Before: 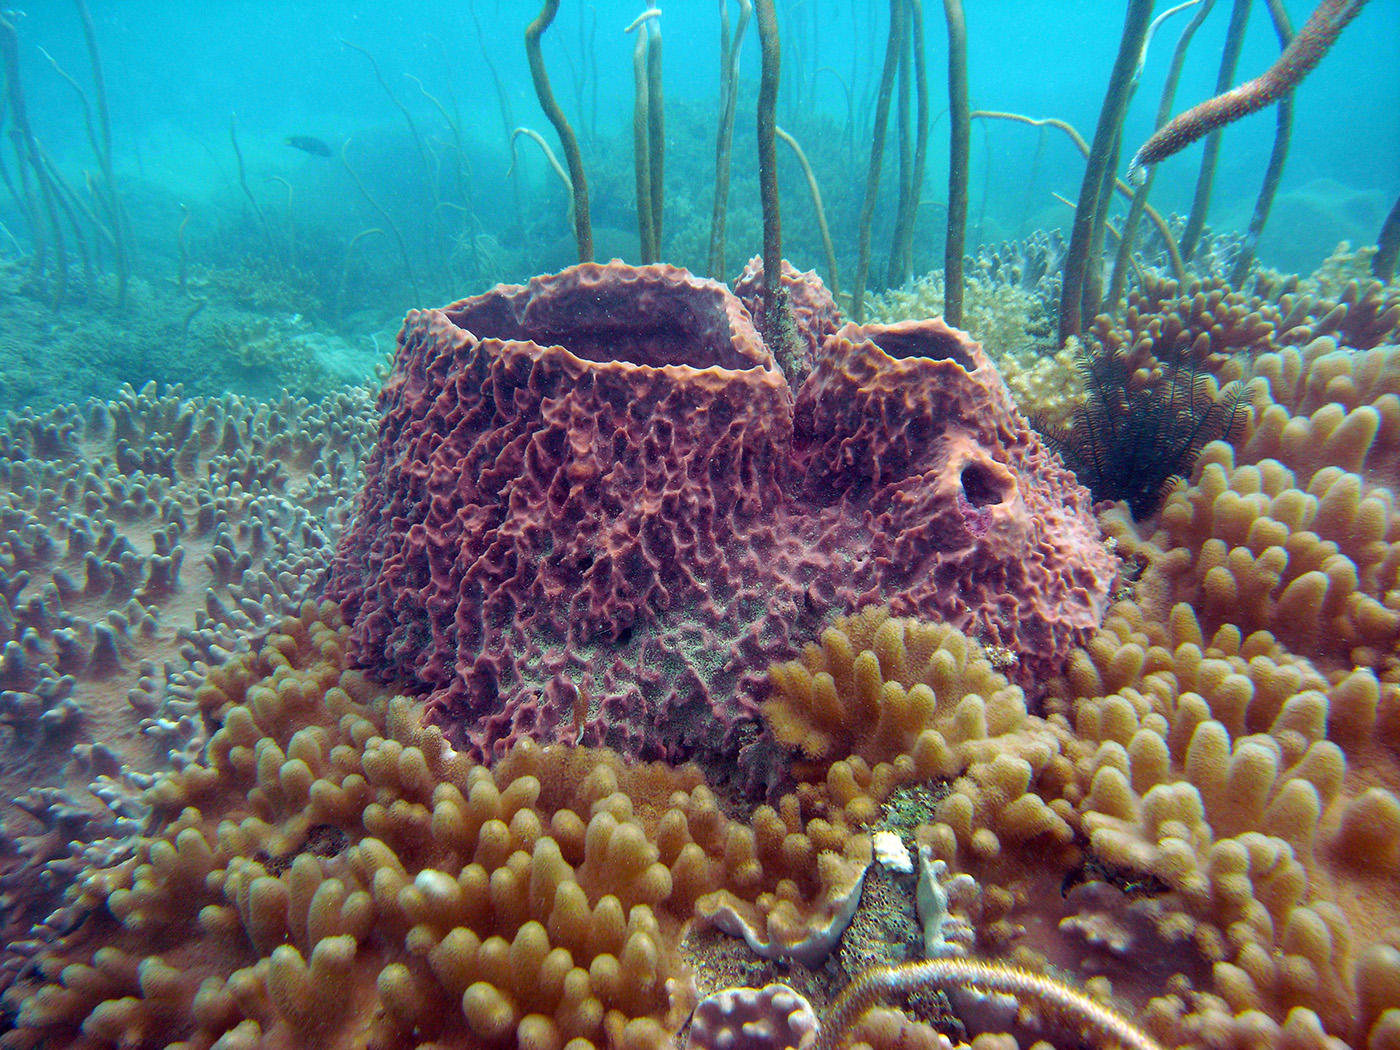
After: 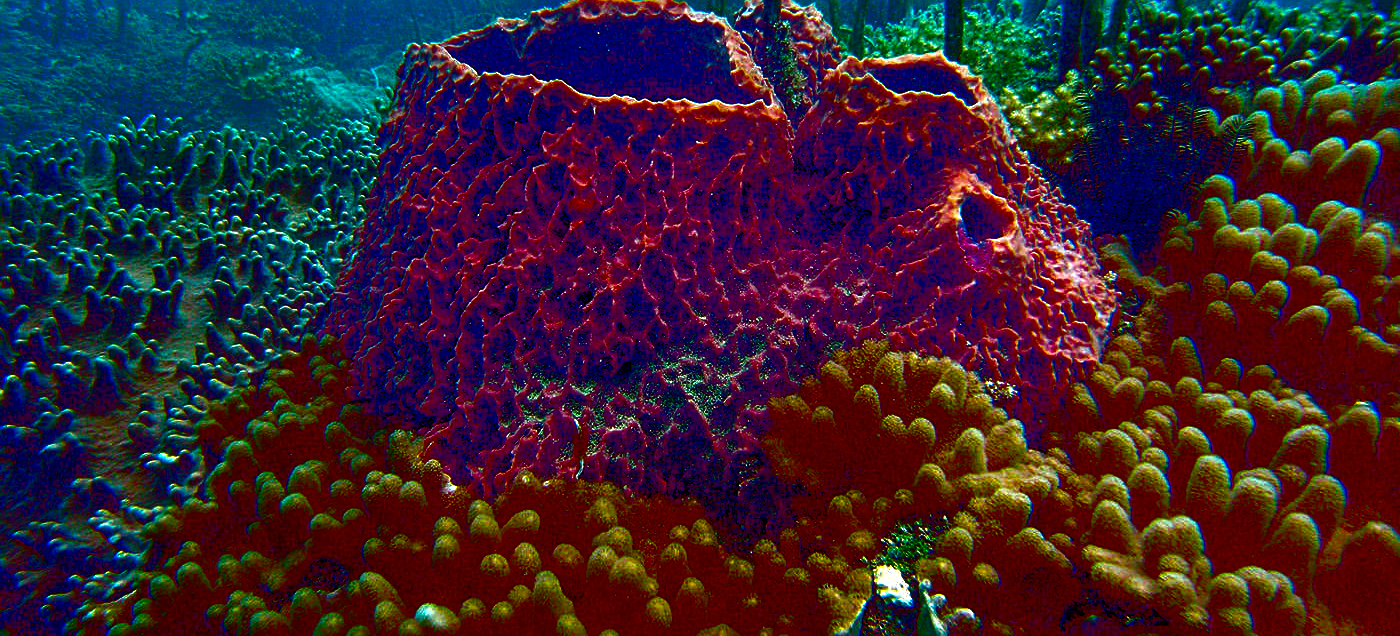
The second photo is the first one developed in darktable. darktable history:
sharpen: radius 2.536, amount 0.625
crop and rotate: top 25.346%, bottom 14.03%
contrast brightness saturation: brightness -0.994, saturation 0.995
color balance rgb: highlights gain › luminance 10.293%, perceptual saturation grading › global saturation 35.024%, perceptual saturation grading › highlights -29.948%, perceptual saturation grading › shadows 35.906%, global vibrance 20%
local contrast: on, module defaults
